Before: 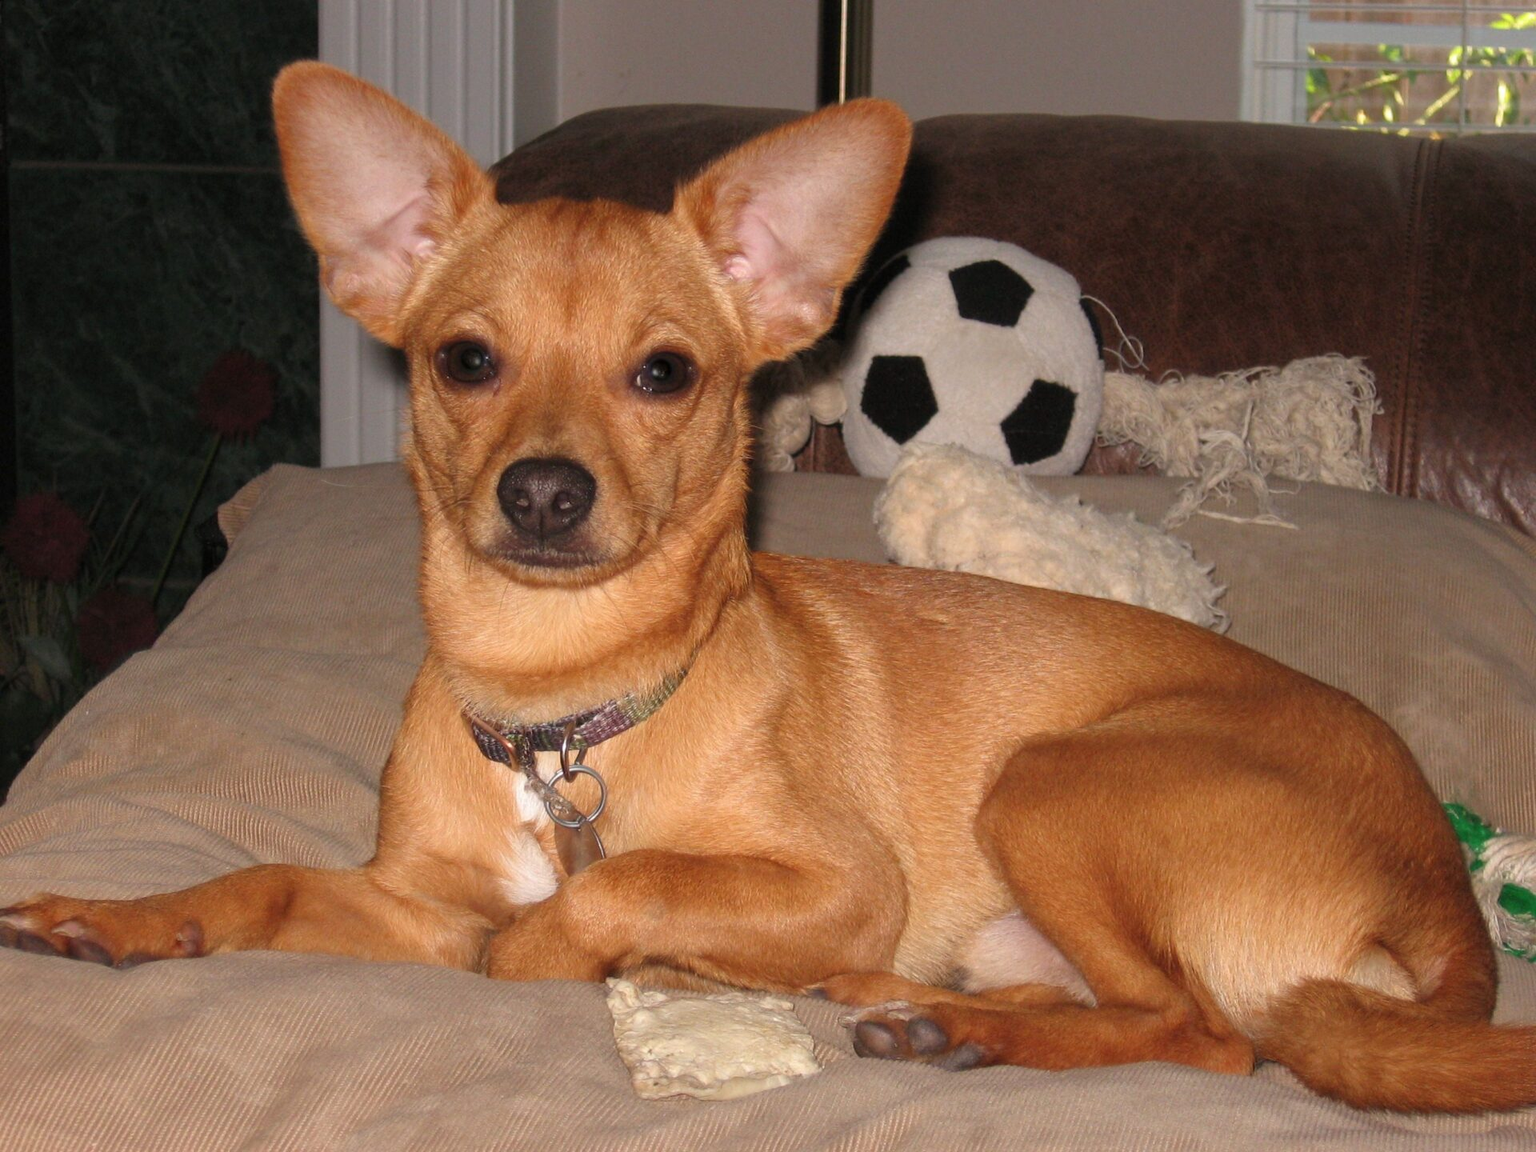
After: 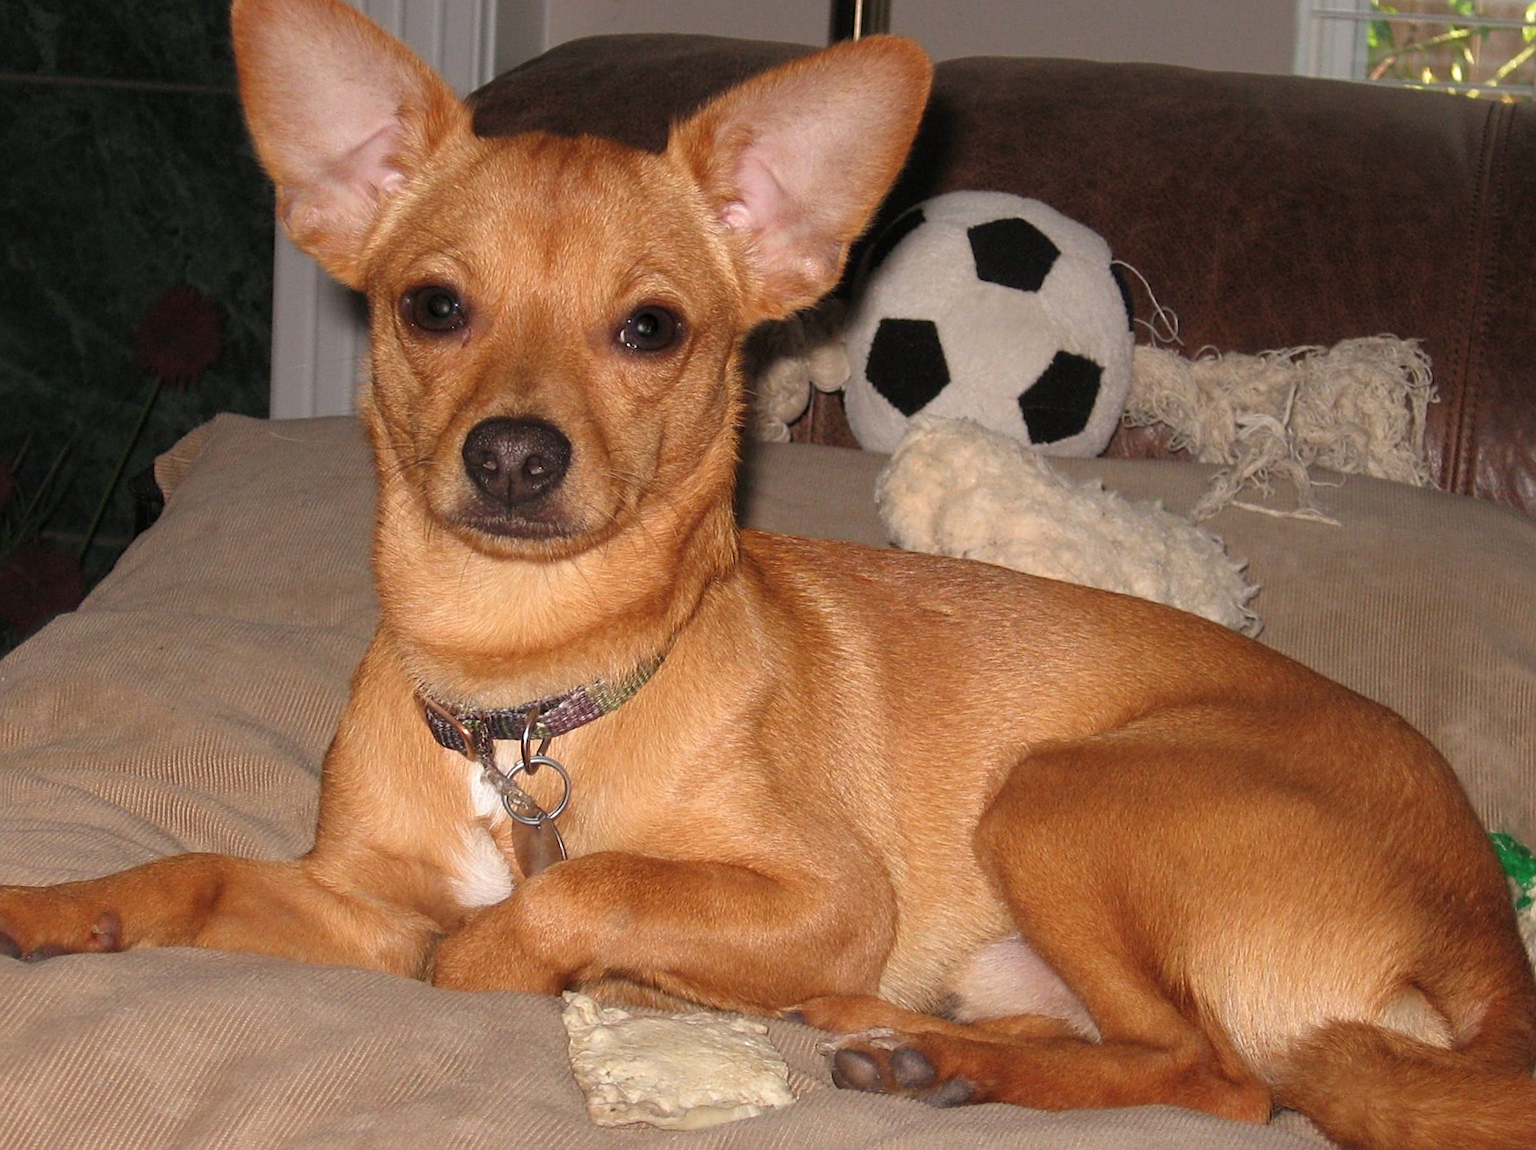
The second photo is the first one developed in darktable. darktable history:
crop and rotate: angle -2.08°, left 3.087%, top 4.034%, right 1.607%, bottom 0.751%
sharpen: radius 1.949
